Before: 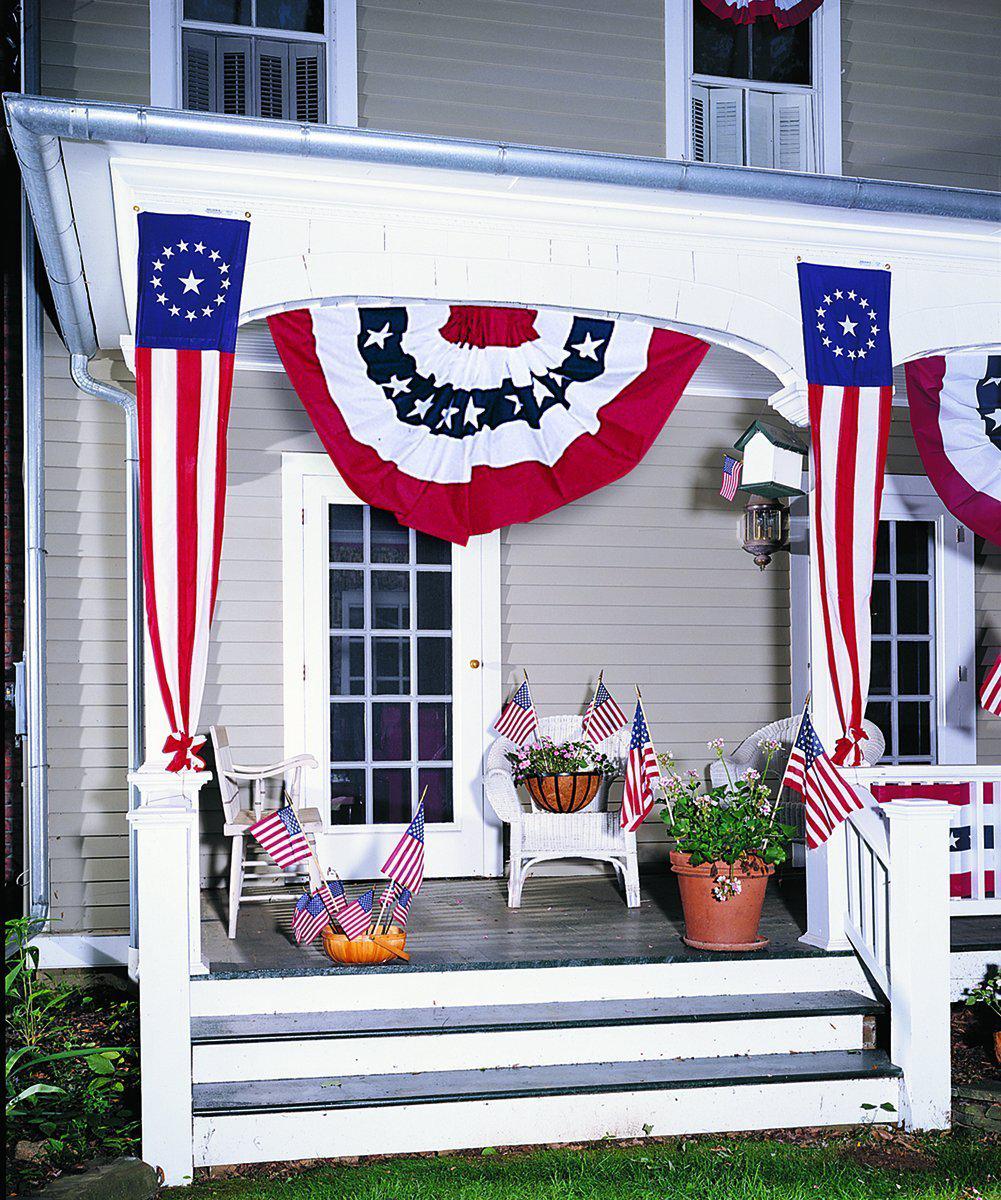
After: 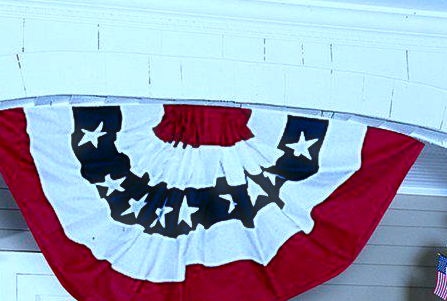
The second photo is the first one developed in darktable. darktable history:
shadows and highlights: shadows 4.1, highlights -17.6, soften with gaussian
haze removal: strength -0.1, adaptive false
color correction: highlights a* -9.73, highlights b* -21.22
crop: left 28.64%, top 16.832%, right 26.637%, bottom 58.055%
contrast brightness saturation: brightness -0.2, saturation 0.08
